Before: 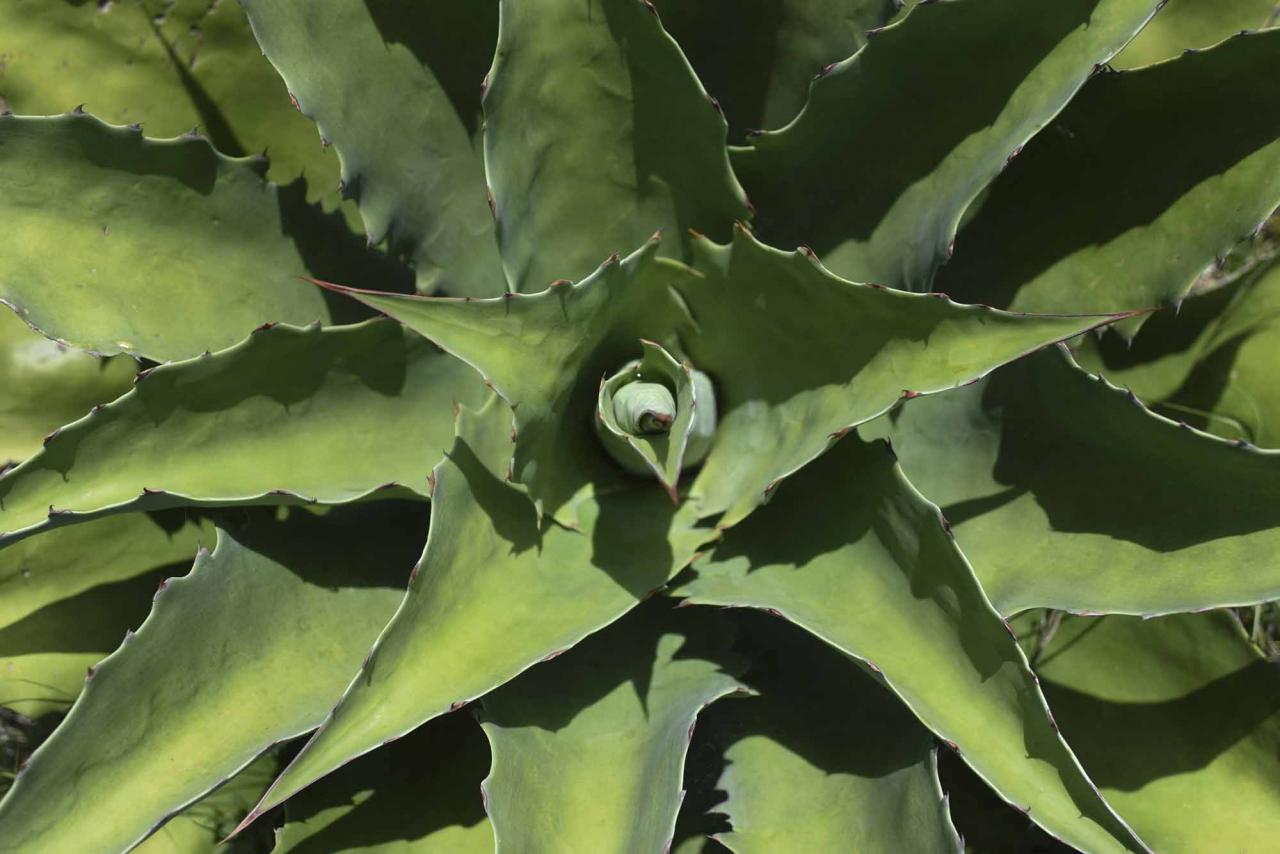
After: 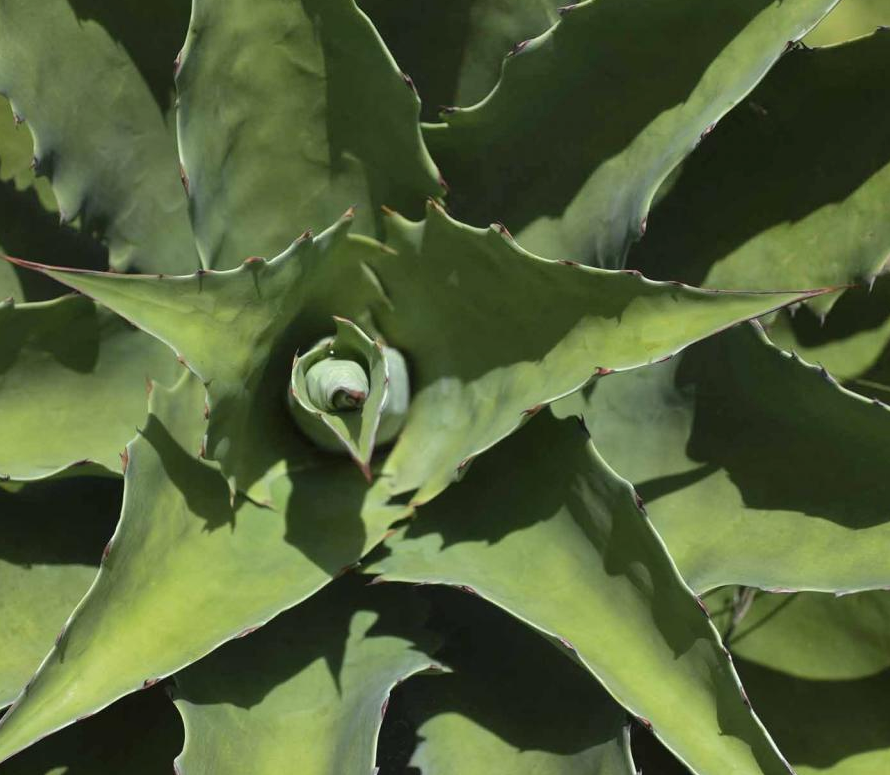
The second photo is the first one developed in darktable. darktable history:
shadows and highlights: soften with gaussian
crop and rotate: left 24.034%, top 2.838%, right 6.406%, bottom 6.299%
